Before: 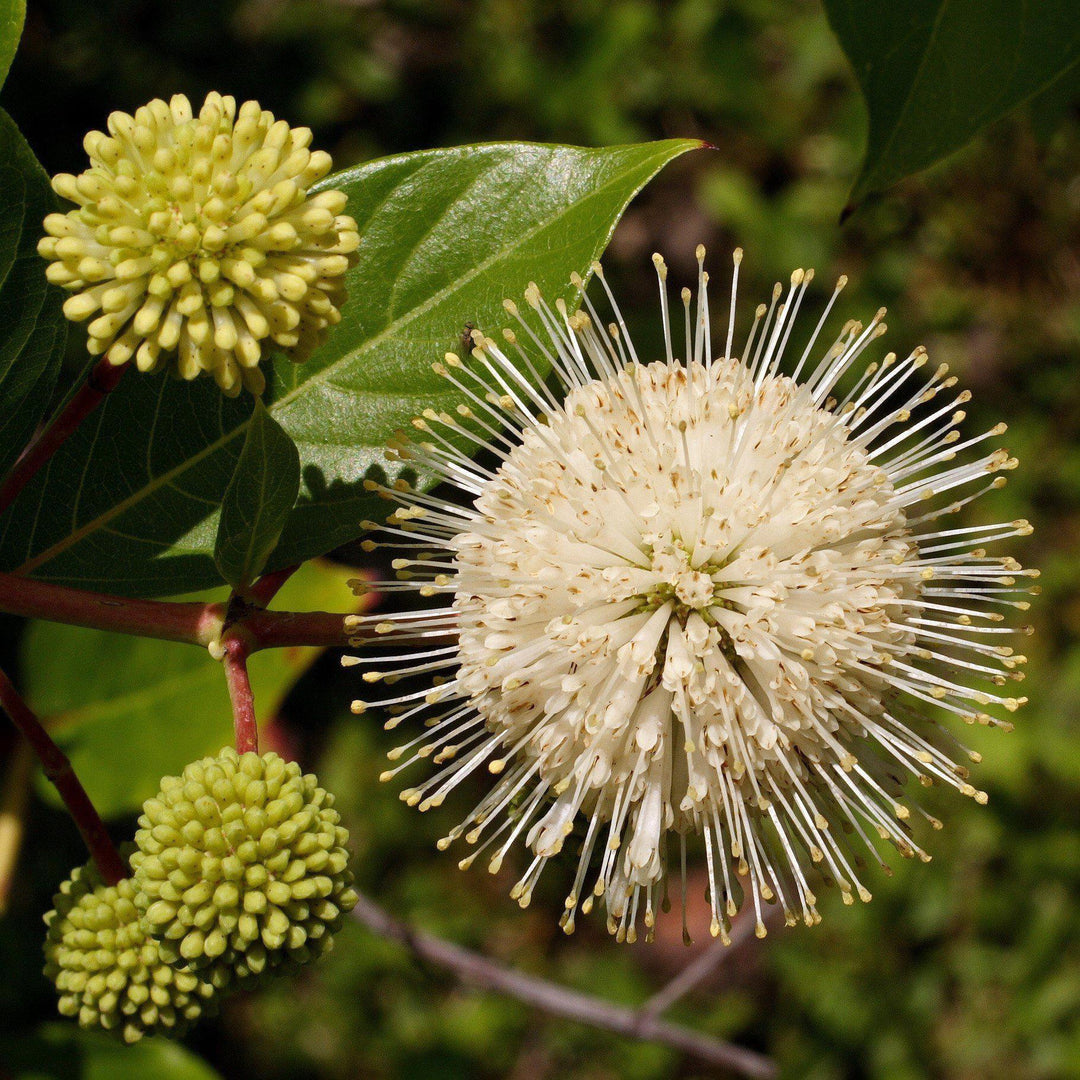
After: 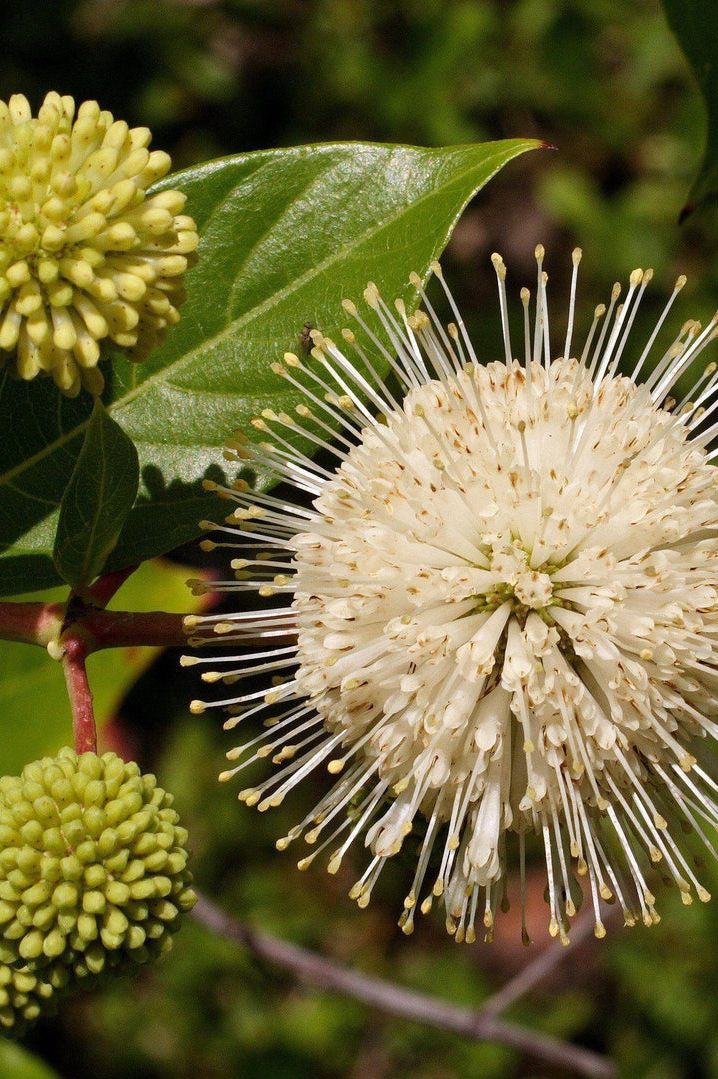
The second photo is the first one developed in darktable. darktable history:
crop and rotate: left 15.087%, right 18.349%
exposure: compensate exposure bias true, compensate highlight preservation false
